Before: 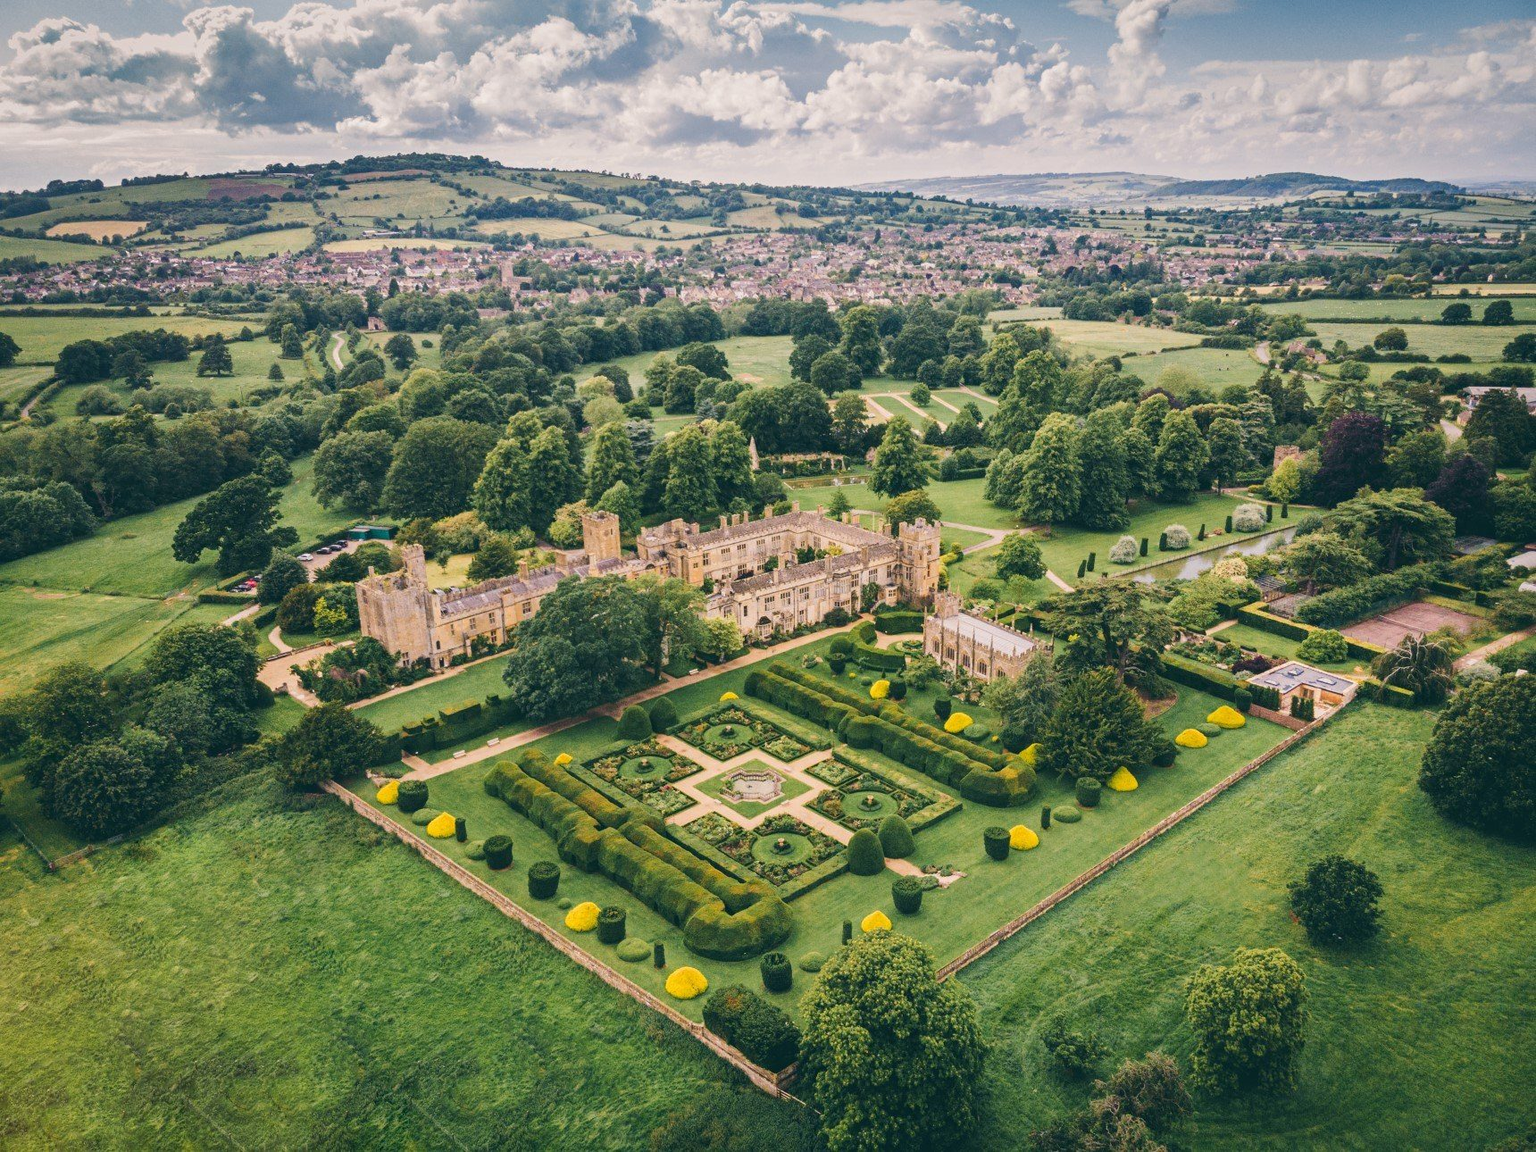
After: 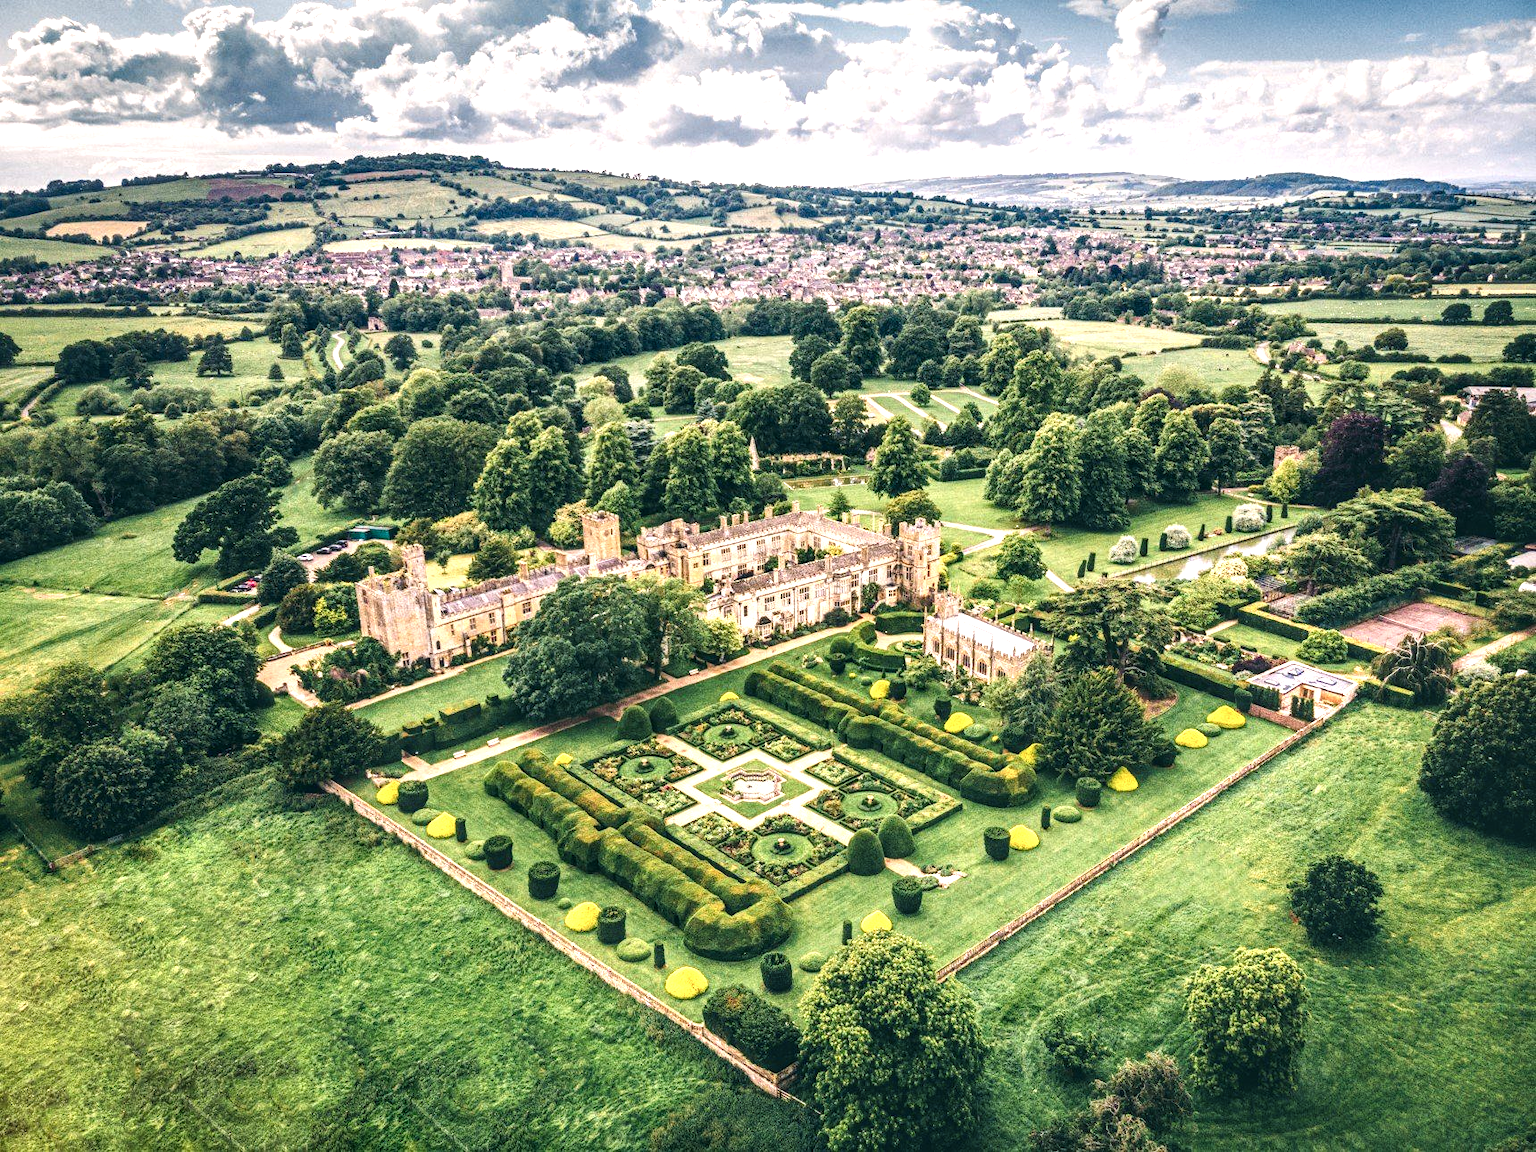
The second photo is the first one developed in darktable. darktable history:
exposure: black level correction 0.001, exposure 0.498 EV, compensate exposure bias true, compensate highlight preservation false
local contrast: highlights 17%, detail 185%
color balance rgb: global offset › luminance 1.978%, perceptual saturation grading › global saturation -1.638%, perceptual saturation grading › highlights -7.991%, perceptual saturation grading › mid-tones 8.72%, perceptual saturation grading › shadows 5.038%
contrast brightness saturation: contrast 0.045, saturation 0.152
